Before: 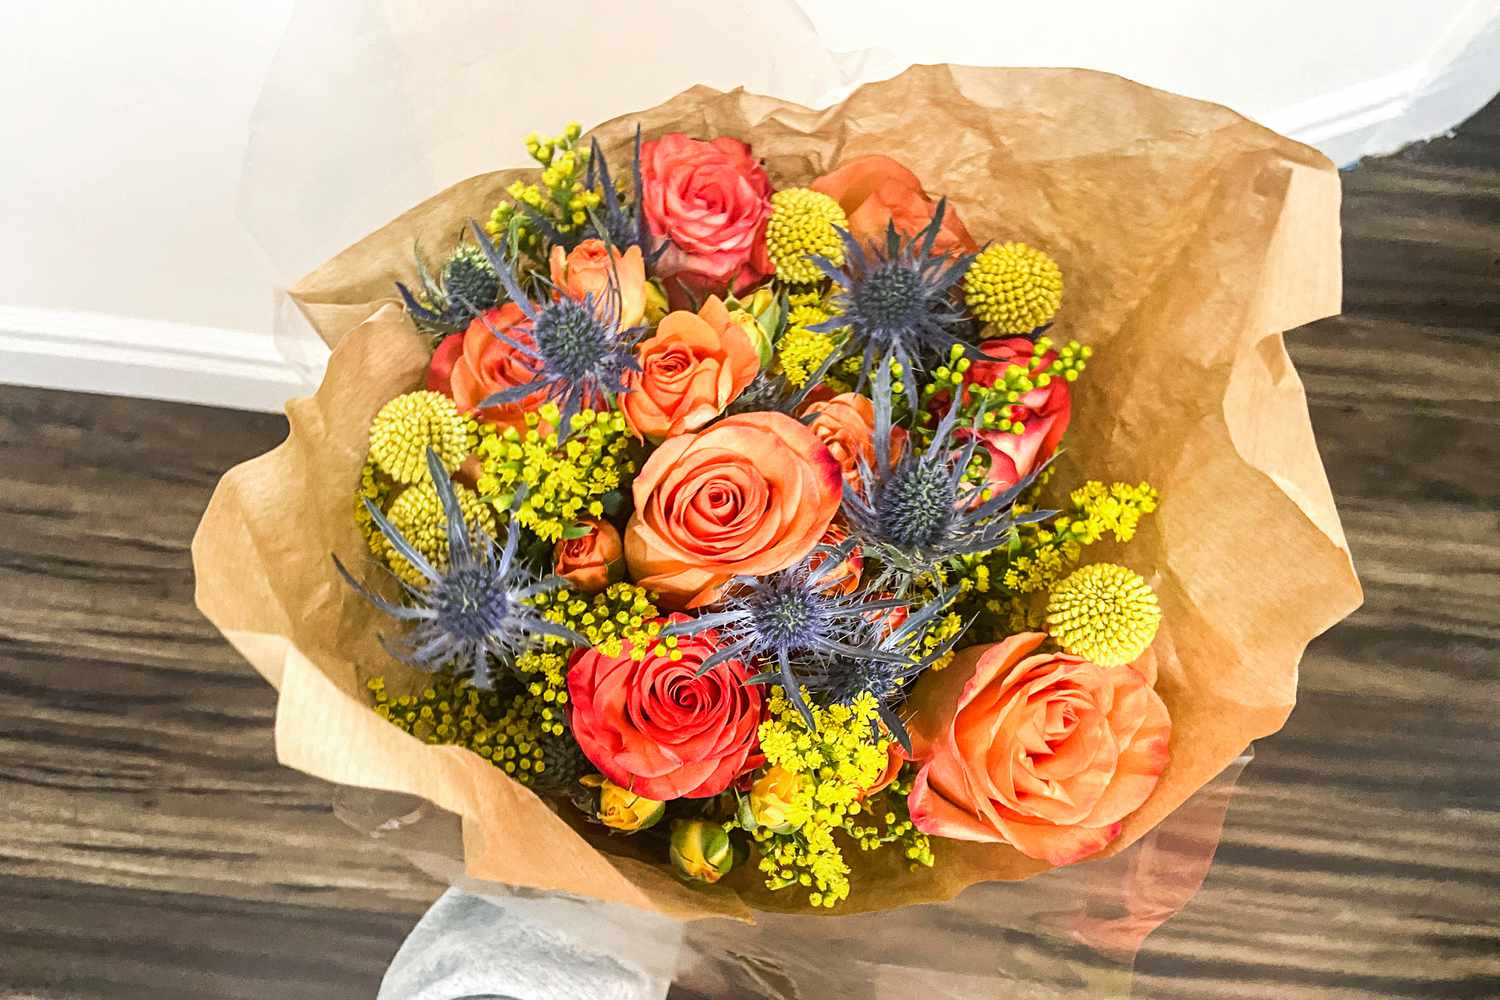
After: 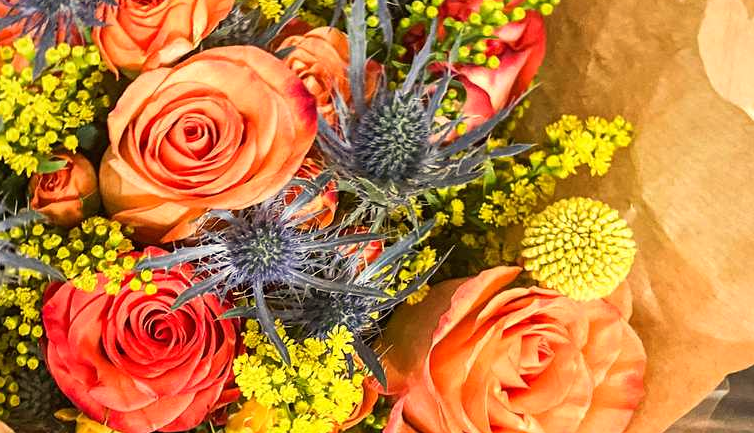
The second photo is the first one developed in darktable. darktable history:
crop: left 35.03%, top 36.625%, right 14.663%, bottom 20.057%
white balance: red 1.029, blue 0.92
